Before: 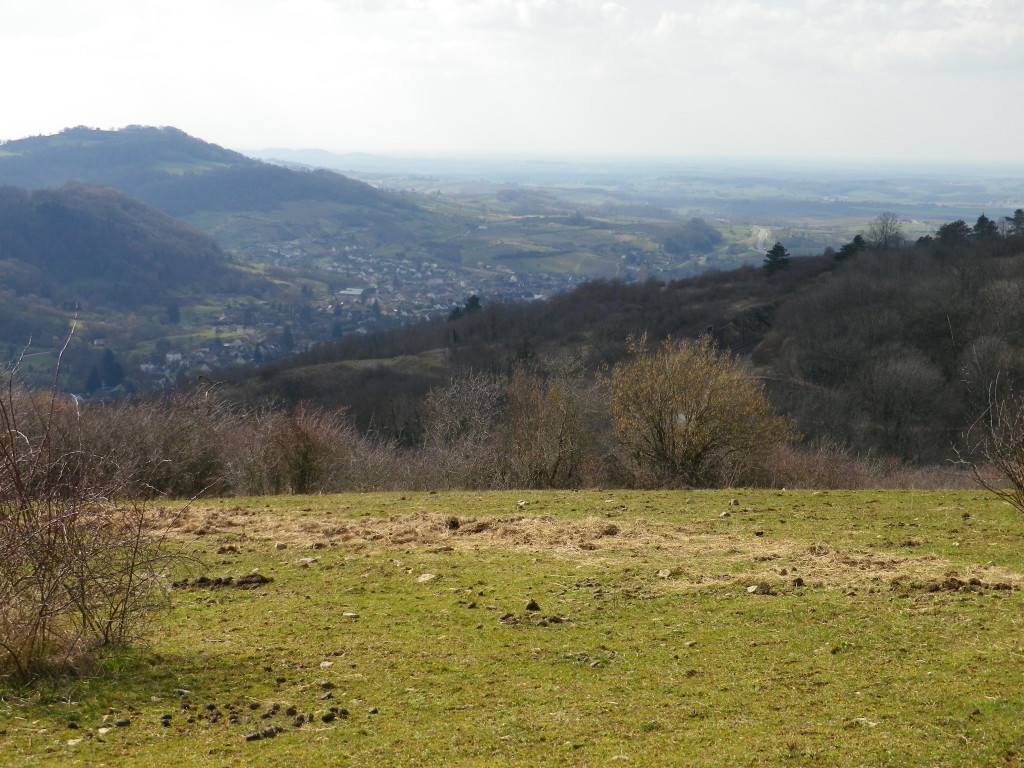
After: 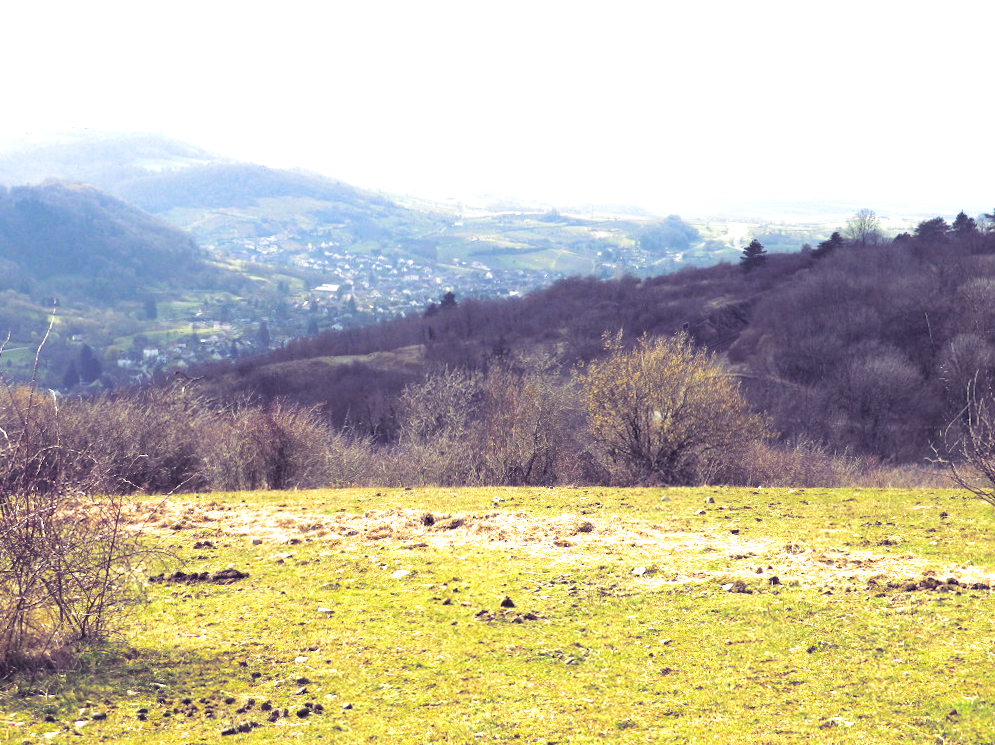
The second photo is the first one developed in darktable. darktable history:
exposure: black level correction 0, exposure 1.625 EV, compensate exposure bias true, compensate highlight preservation false
crop: left 1.743%, right 0.268%, bottom 2.011%
rotate and perspective: rotation 0.192°, lens shift (horizontal) -0.015, crop left 0.005, crop right 0.996, crop top 0.006, crop bottom 0.99
split-toning: shadows › hue 255.6°, shadows › saturation 0.66, highlights › hue 43.2°, highlights › saturation 0.68, balance -50.1
